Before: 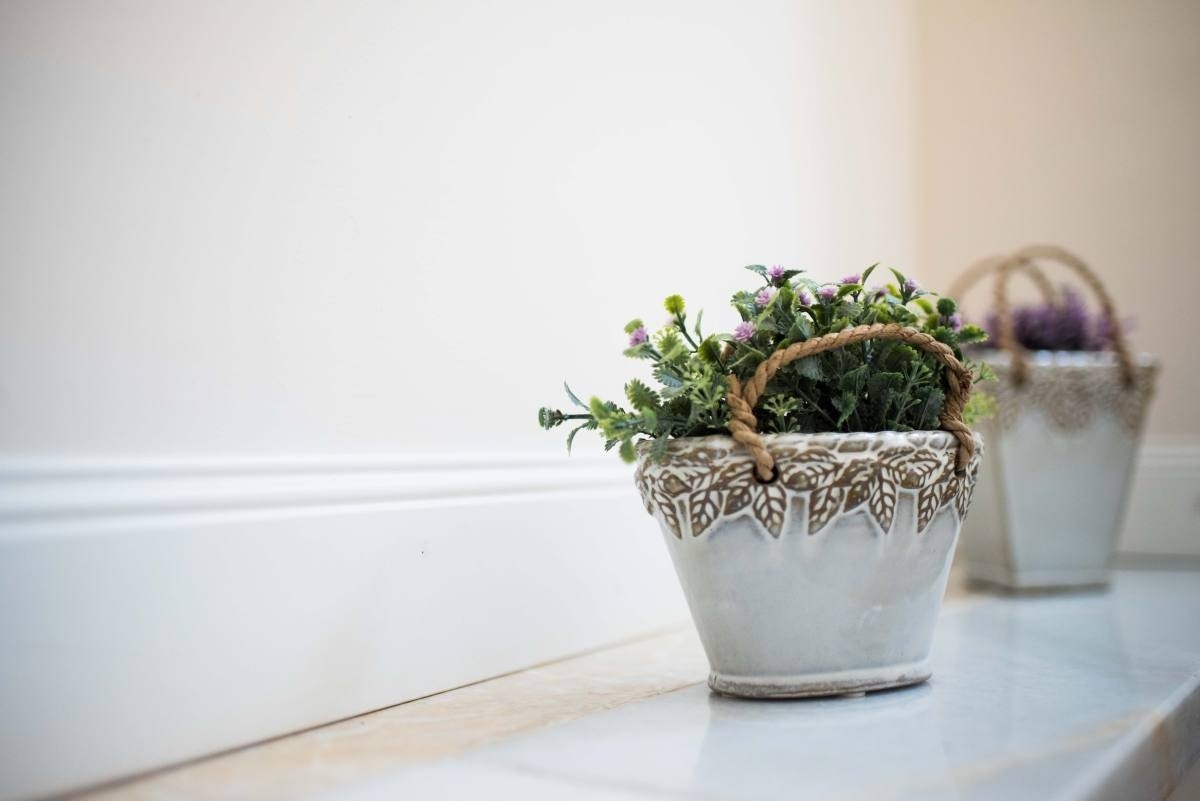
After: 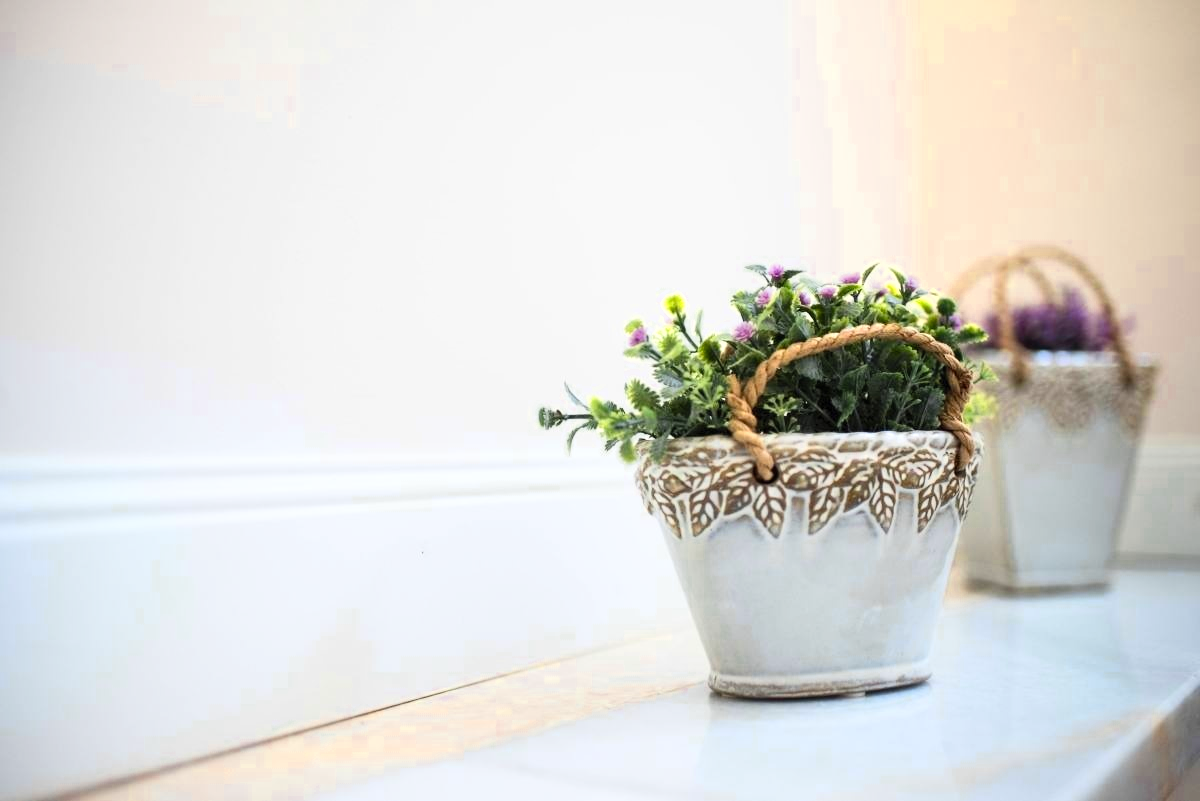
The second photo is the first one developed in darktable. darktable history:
contrast brightness saturation: contrast 0.196, brightness 0.169, saturation 0.223
color zones: curves: ch0 [(0.004, 0.305) (0.261, 0.623) (0.389, 0.399) (0.708, 0.571) (0.947, 0.34)]; ch1 [(0.025, 0.645) (0.229, 0.584) (0.326, 0.551) (0.484, 0.262) (0.757, 0.643)]
